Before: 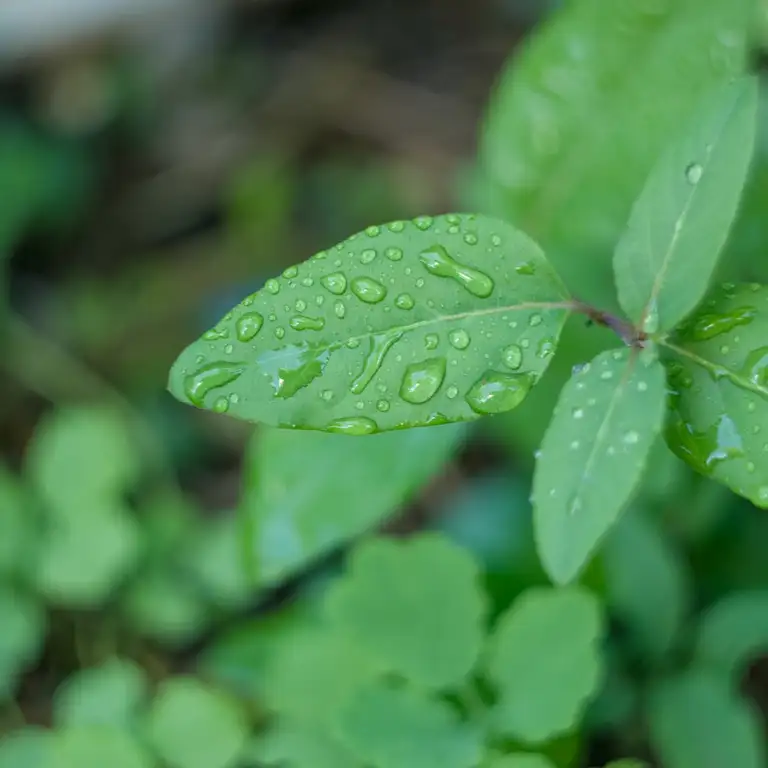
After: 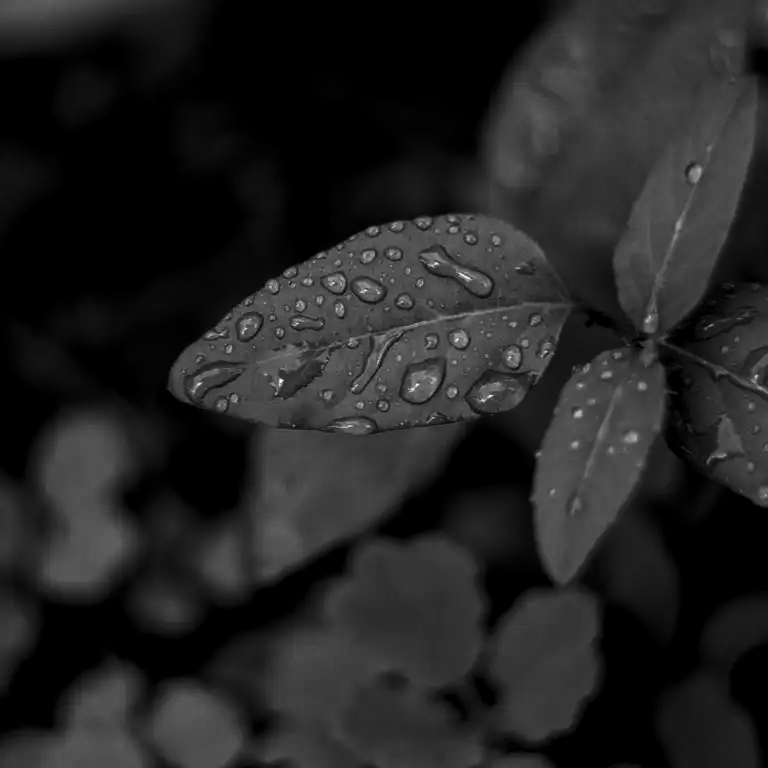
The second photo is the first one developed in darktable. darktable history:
contrast brightness saturation: contrast 0.019, brightness -0.991, saturation -0.995
color balance rgb: power › chroma 1.529%, power › hue 27.96°, highlights gain › chroma 0.931%, highlights gain › hue 24.43°, global offset › luminance -1.44%, linear chroma grading › global chroma -15.834%, perceptual saturation grading › global saturation 20%, perceptual saturation grading › highlights -24.893%, perceptual saturation grading › shadows 49.435%, global vibrance 20%
local contrast: detail 130%
